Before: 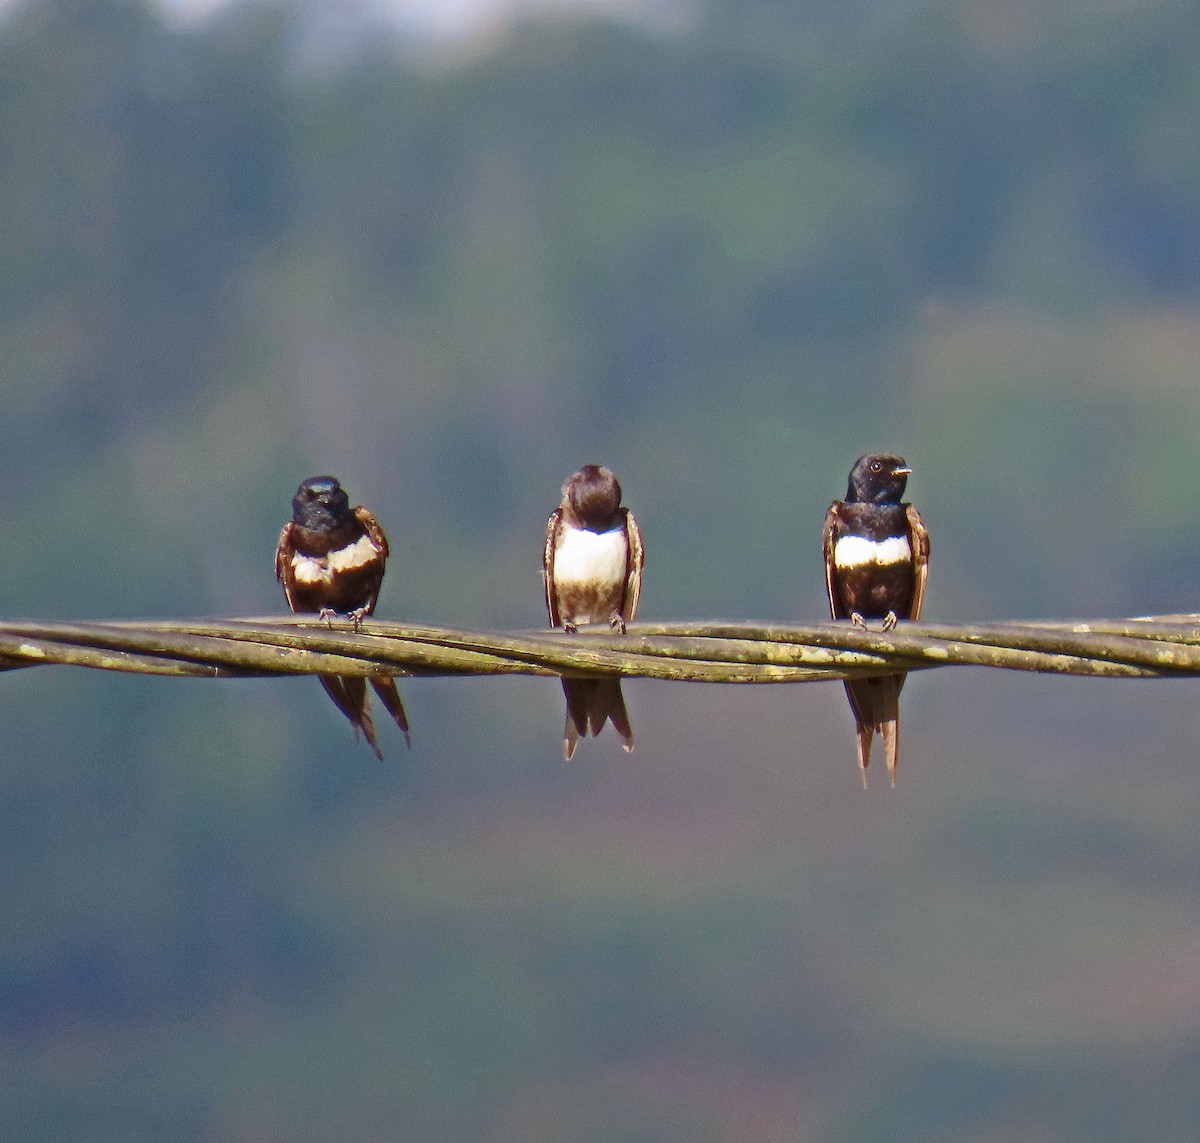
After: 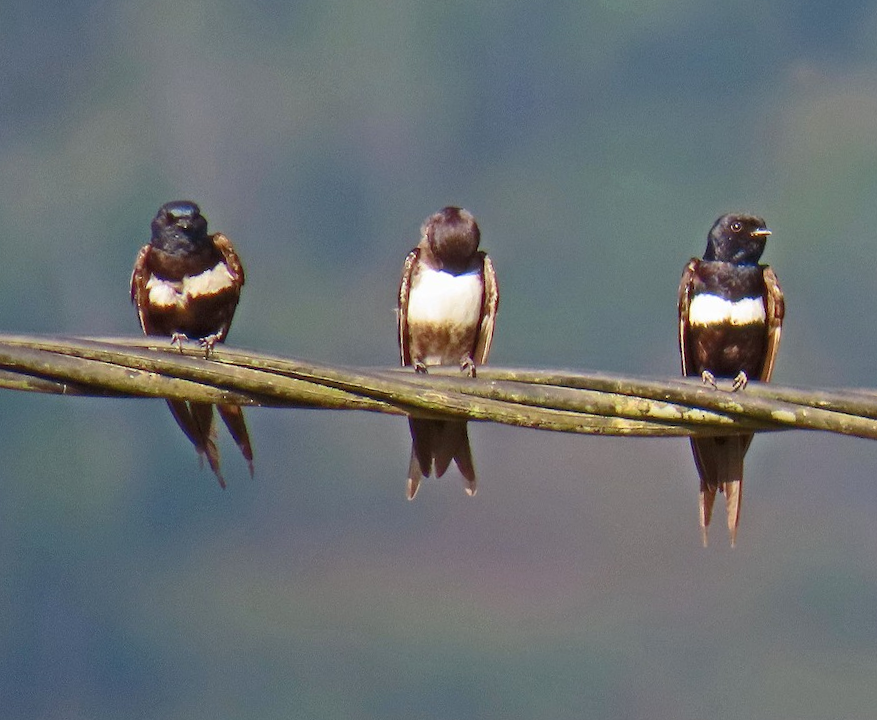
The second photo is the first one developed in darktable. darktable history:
crop and rotate: angle -3.65°, left 9.732%, top 20.828%, right 12.439%, bottom 12.052%
